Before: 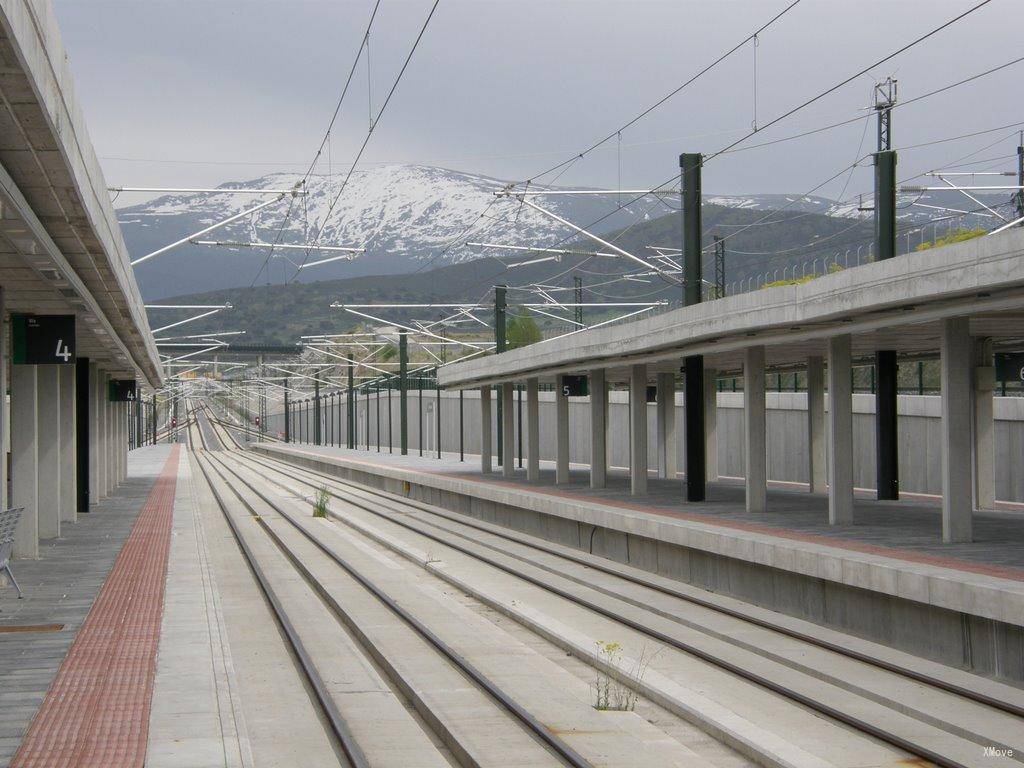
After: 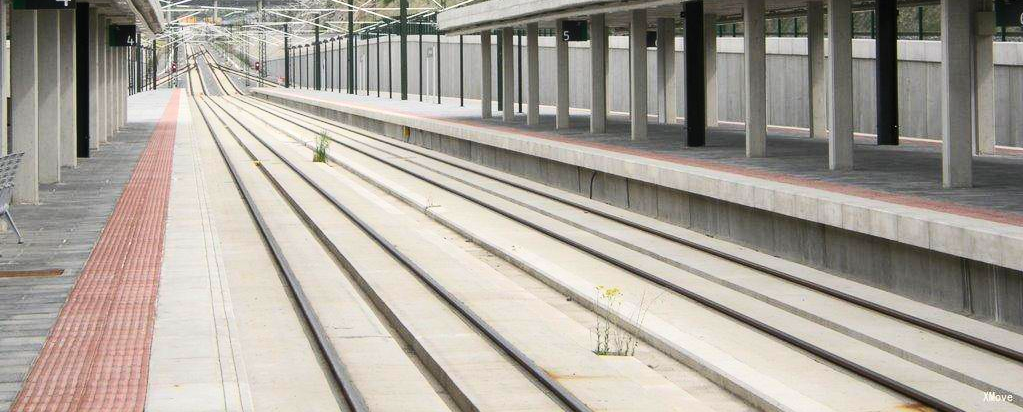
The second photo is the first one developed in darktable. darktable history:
contrast brightness saturation: contrast 0.2, brightness 0.16, saturation 0.22
crop and rotate: top 46.237%
tone equalizer: -8 EV -0.417 EV, -7 EV -0.389 EV, -6 EV -0.333 EV, -5 EV -0.222 EV, -3 EV 0.222 EV, -2 EV 0.333 EV, -1 EV 0.389 EV, +0 EV 0.417 EV, edges refinement/feathering 500, mask exposure compensation -1.57 EV, preserve details no
